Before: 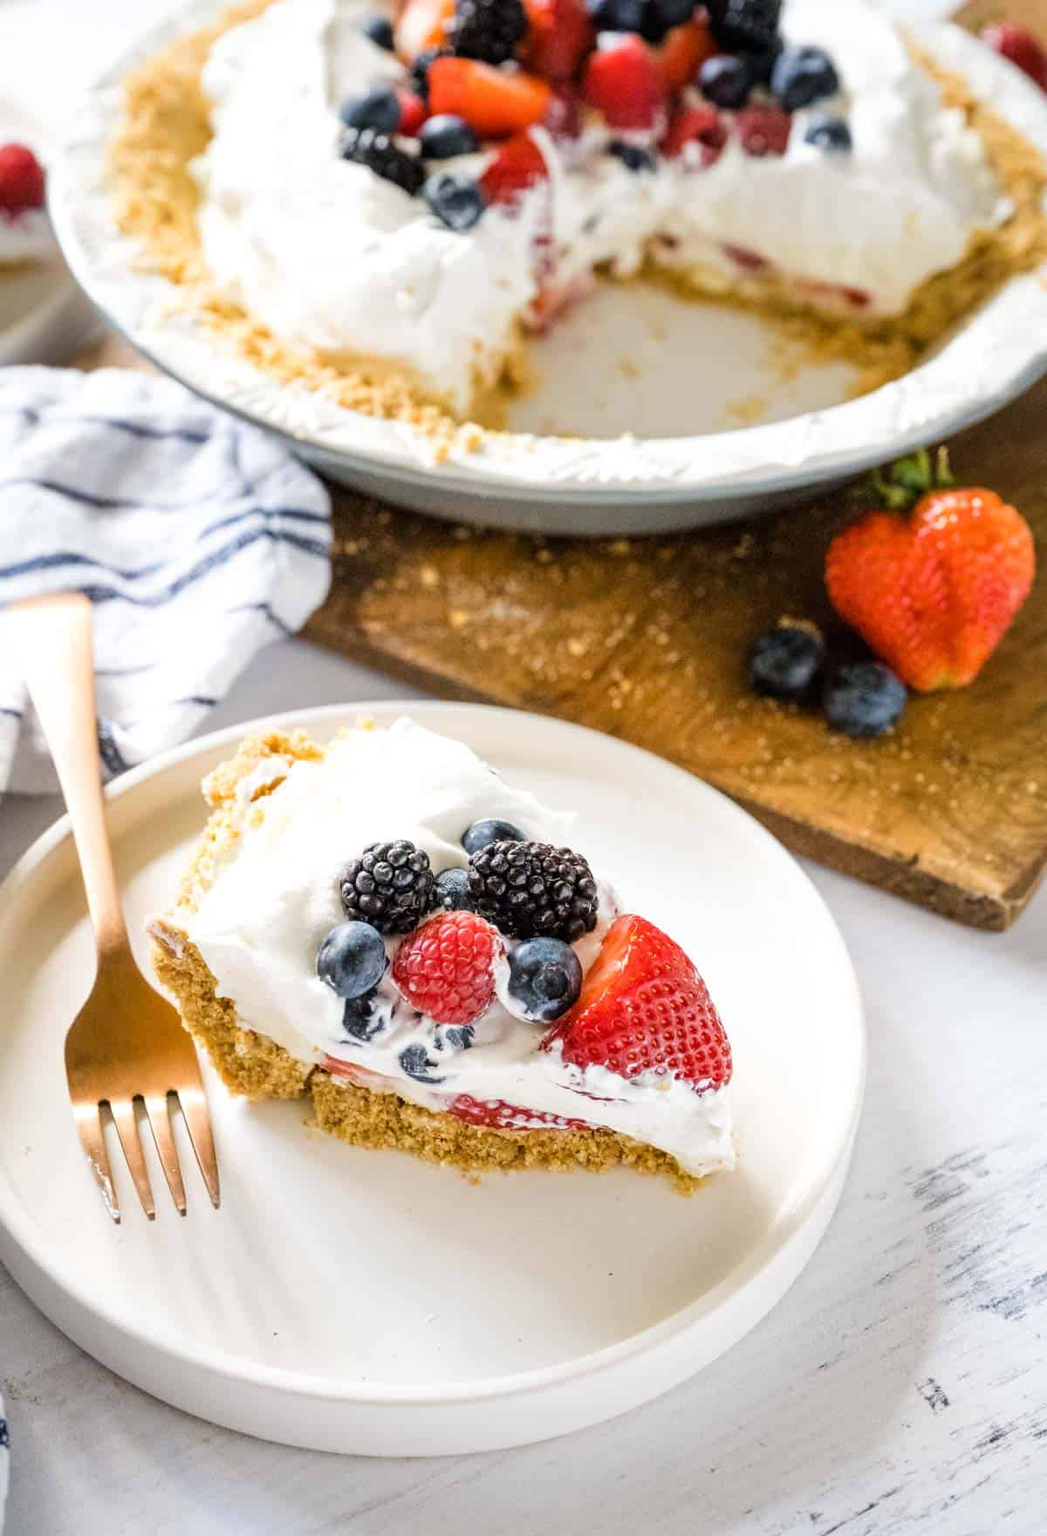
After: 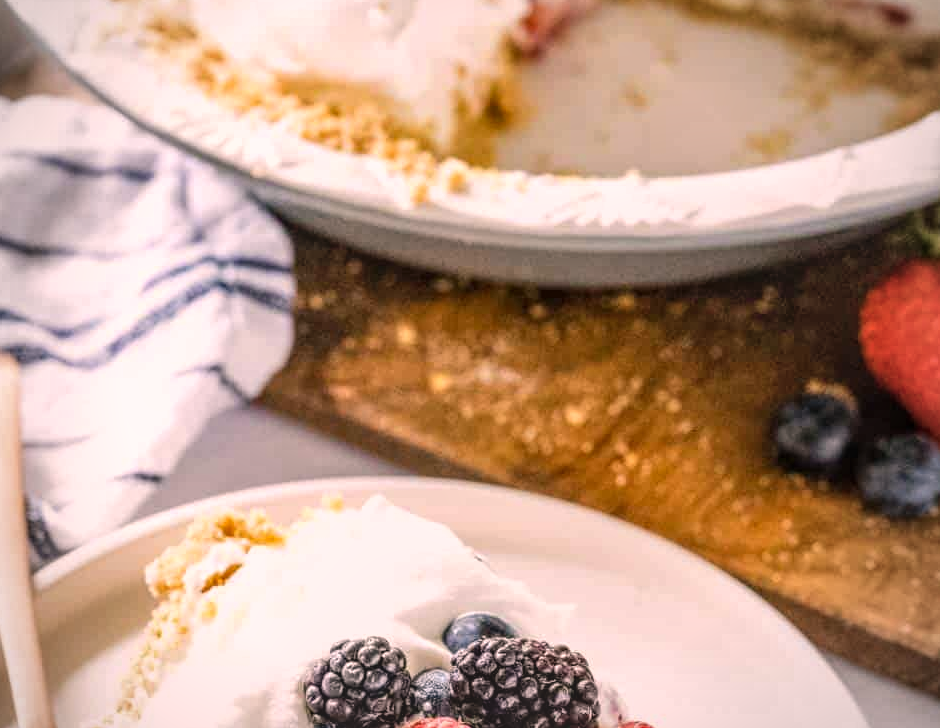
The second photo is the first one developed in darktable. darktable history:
vignetting: fall-off start 74.14%, fall-off radius 65.95%
crop: left 7.18%, top 18.535%, right 14.43%, bottom 40.045%
local contrast: highlights 2%, shadows 2%, detail 133%
color correction: highlights a* 12.43, highlights b* 5.53
base curve: preserve colors none
